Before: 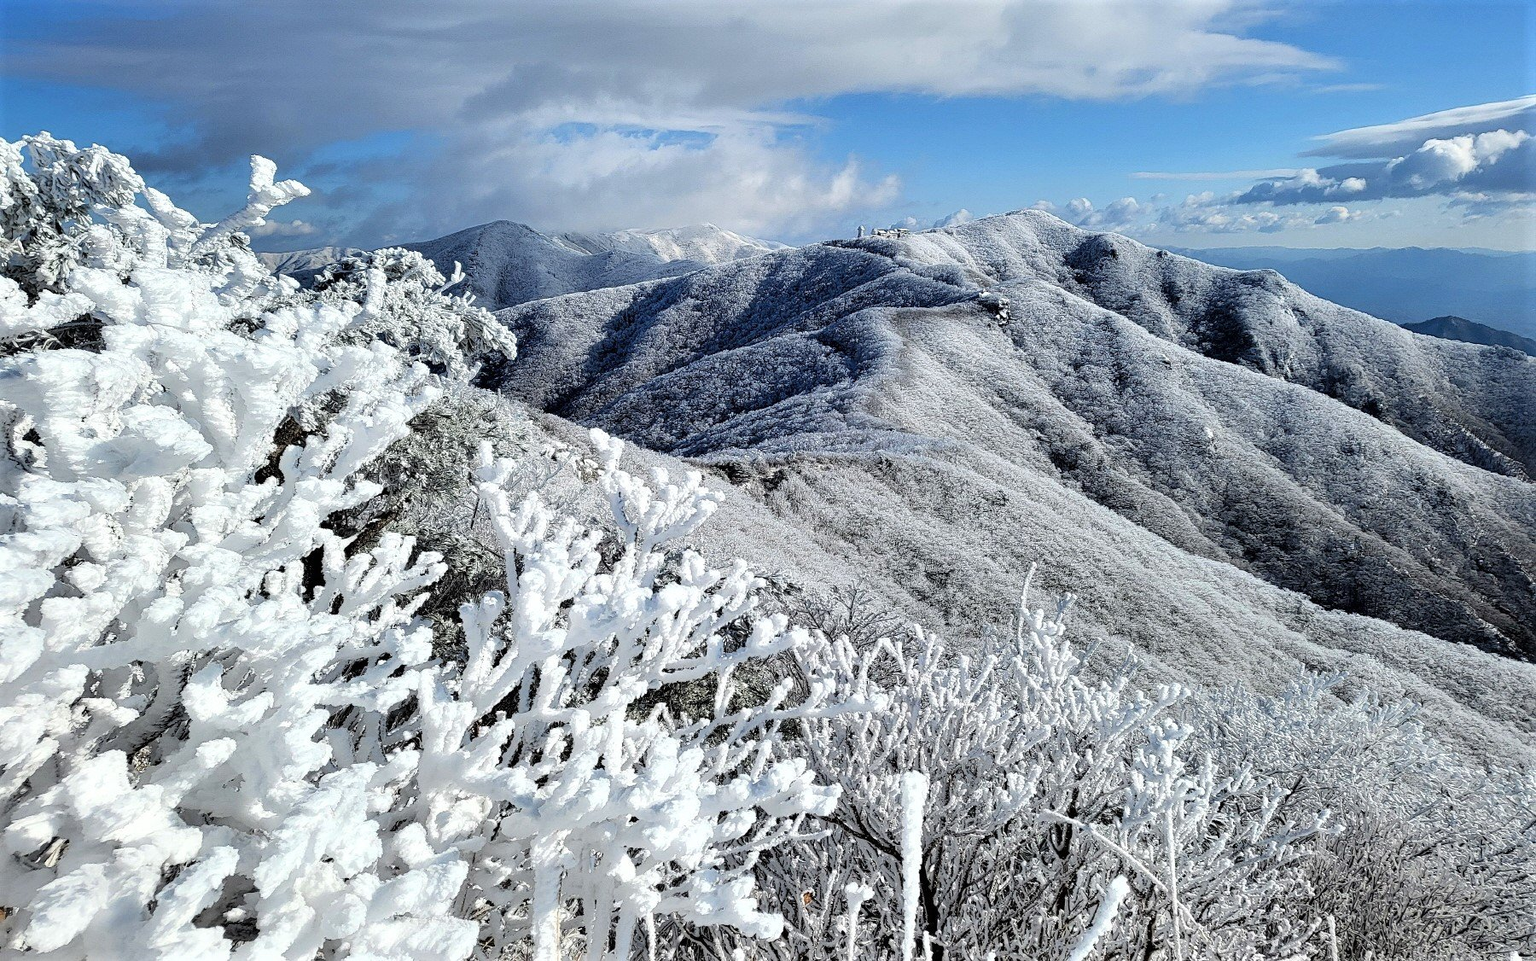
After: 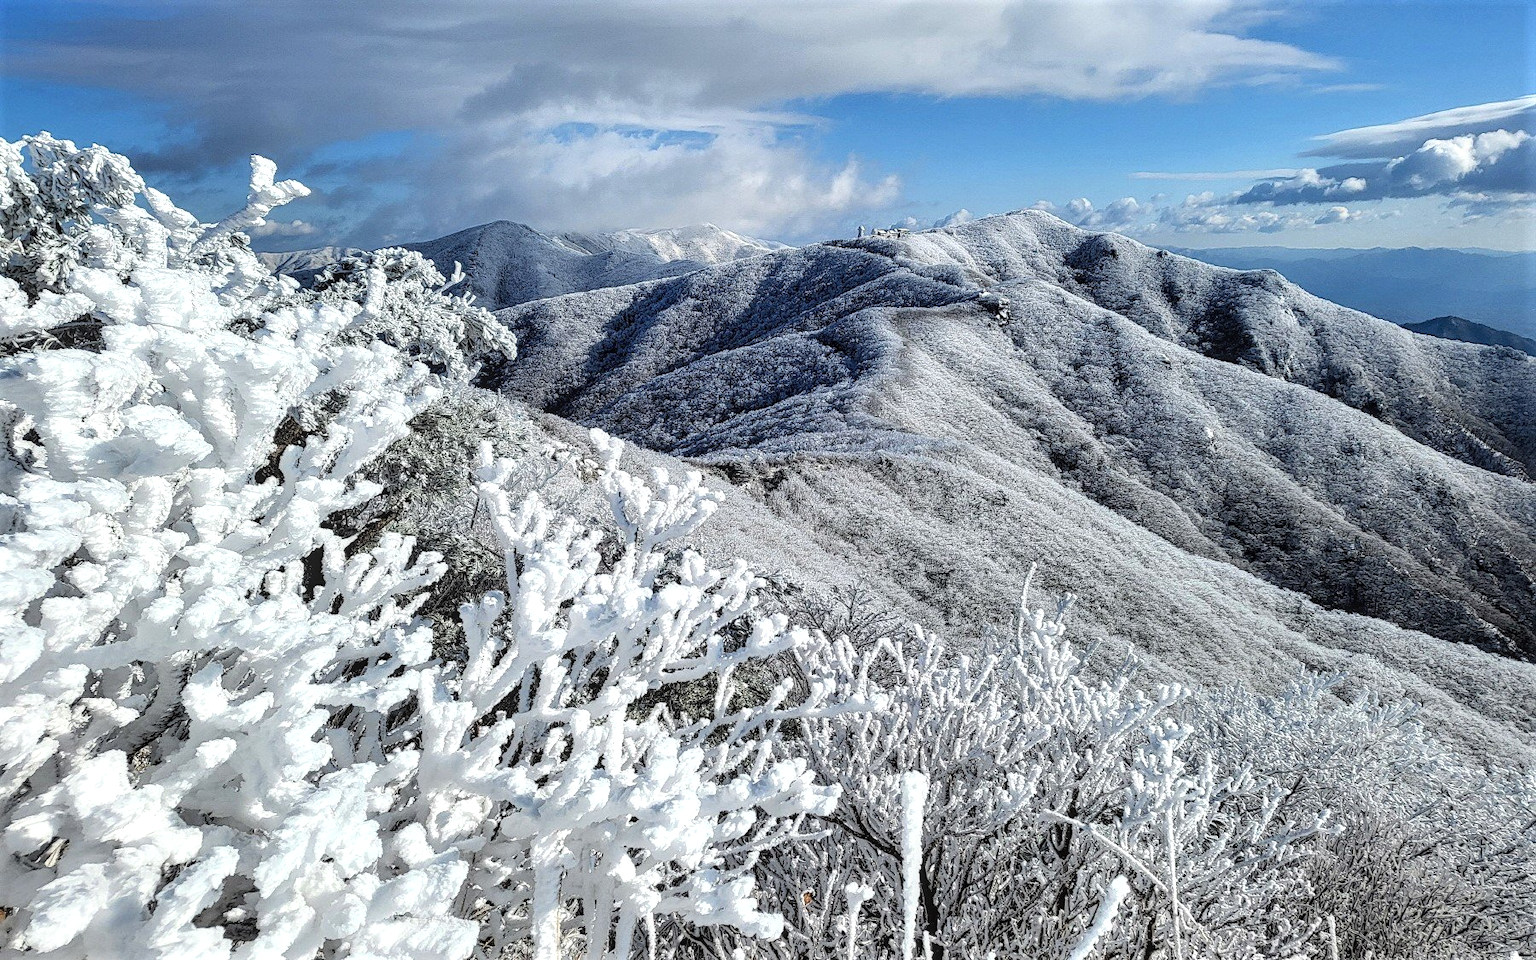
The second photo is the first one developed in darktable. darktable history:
exposure: black level correction -0.003, exposure 0.031 EV, compensate exposure bias true, compensate highlight preservation false
local contrast: on, module defaults
